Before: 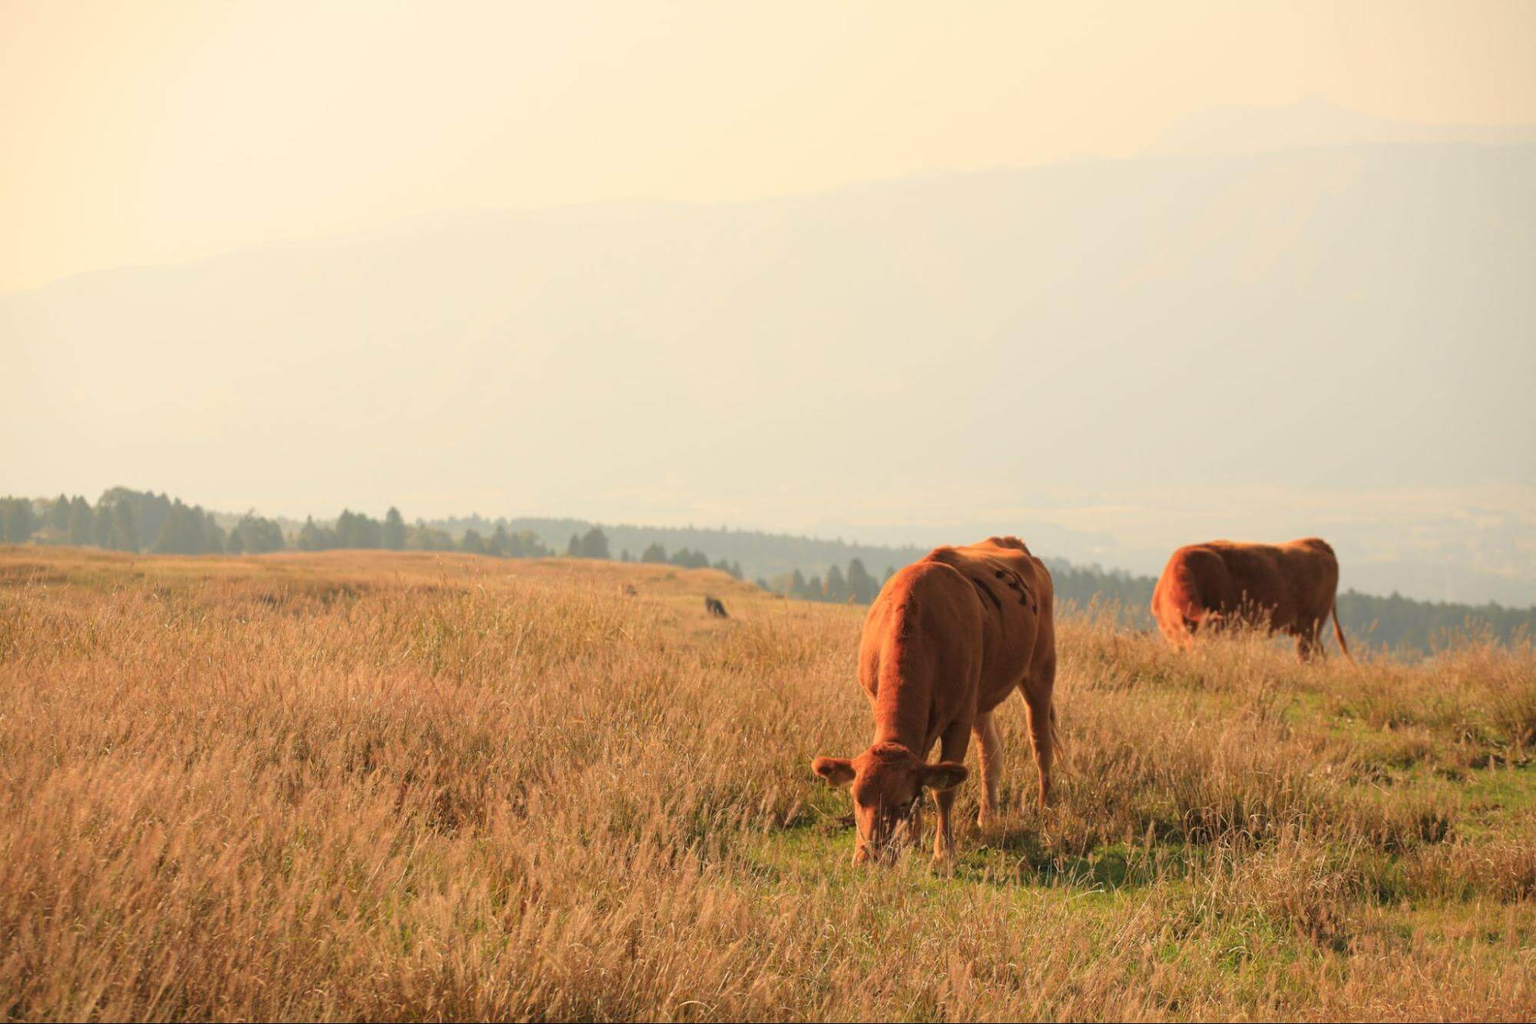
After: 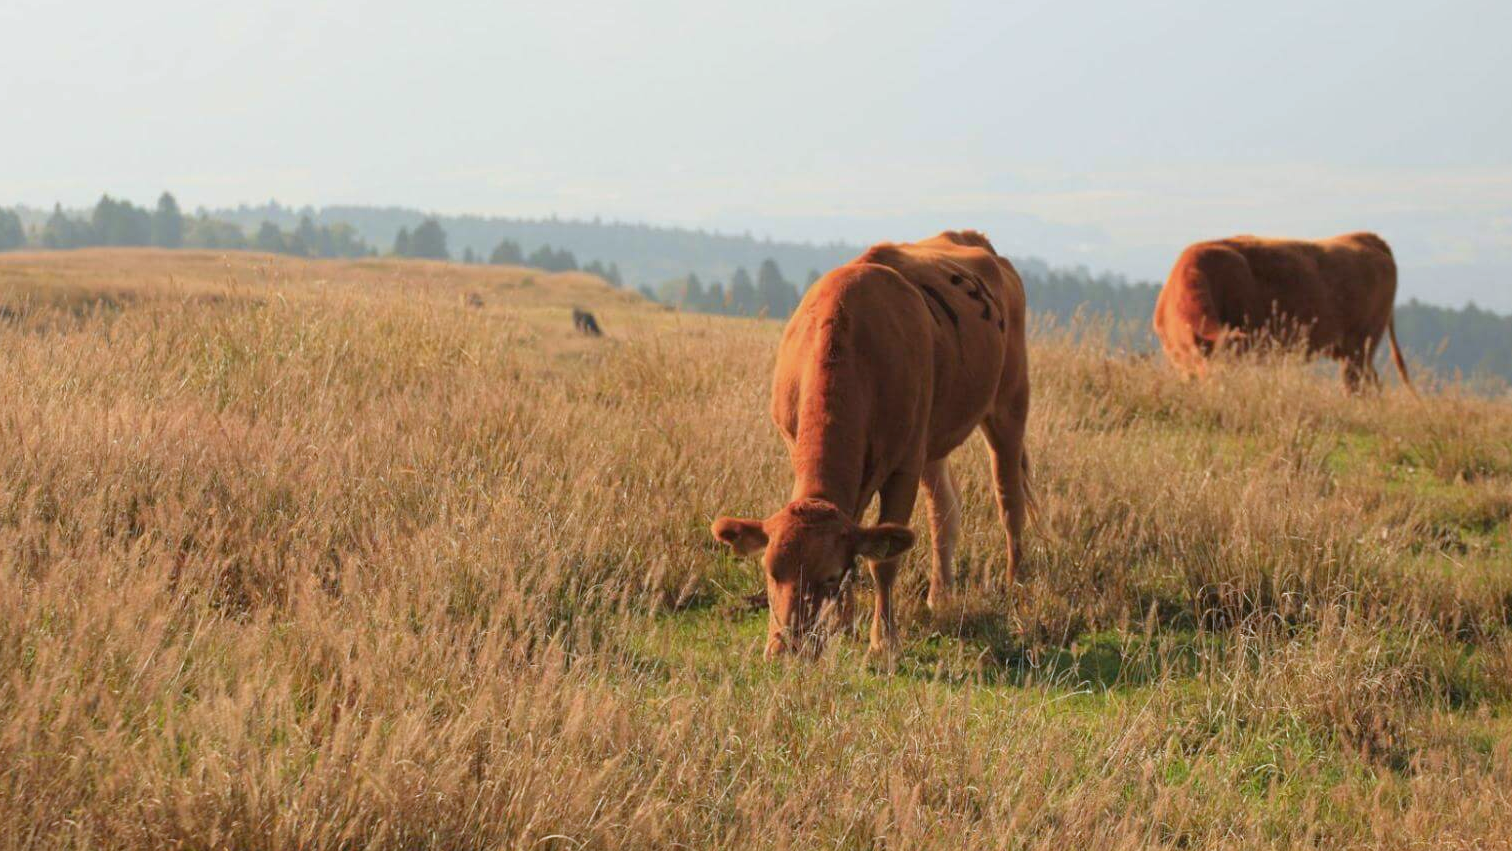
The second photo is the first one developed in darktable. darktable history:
tone equalizer: on, module defaults
white balance: red 0.926, green 1.003, blue 1.133
crop and rotate: left 17.299%, top 35.115%, right 7.015%, bottom 1.024%
